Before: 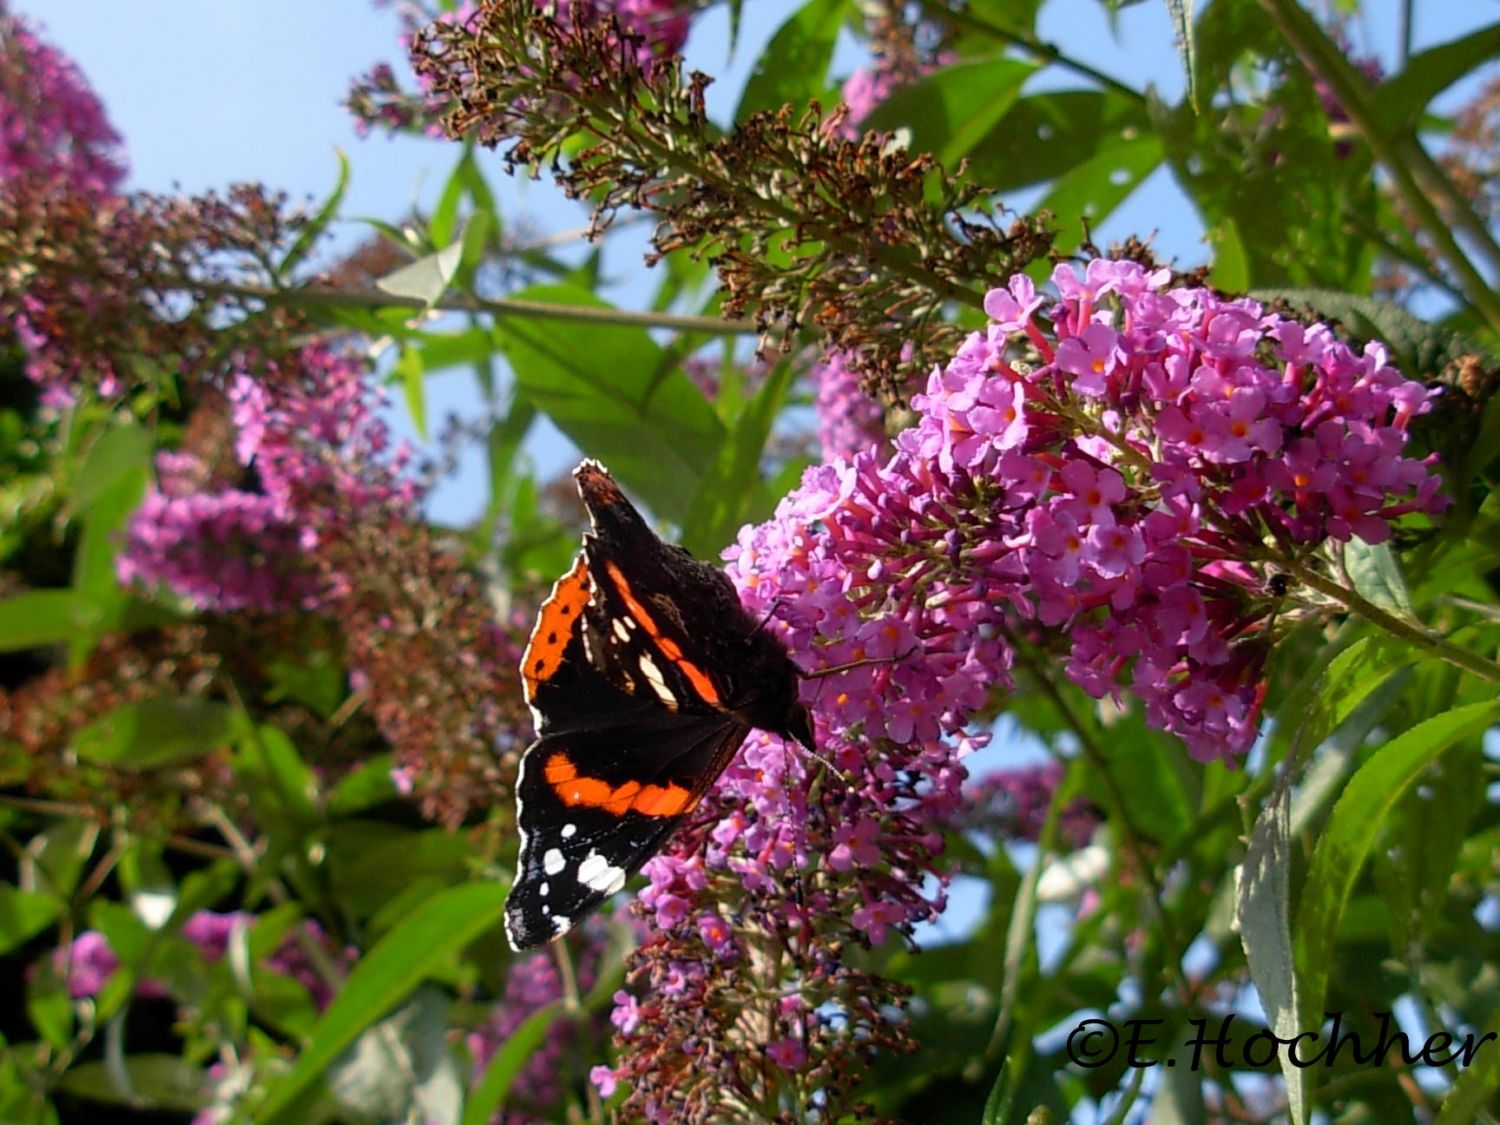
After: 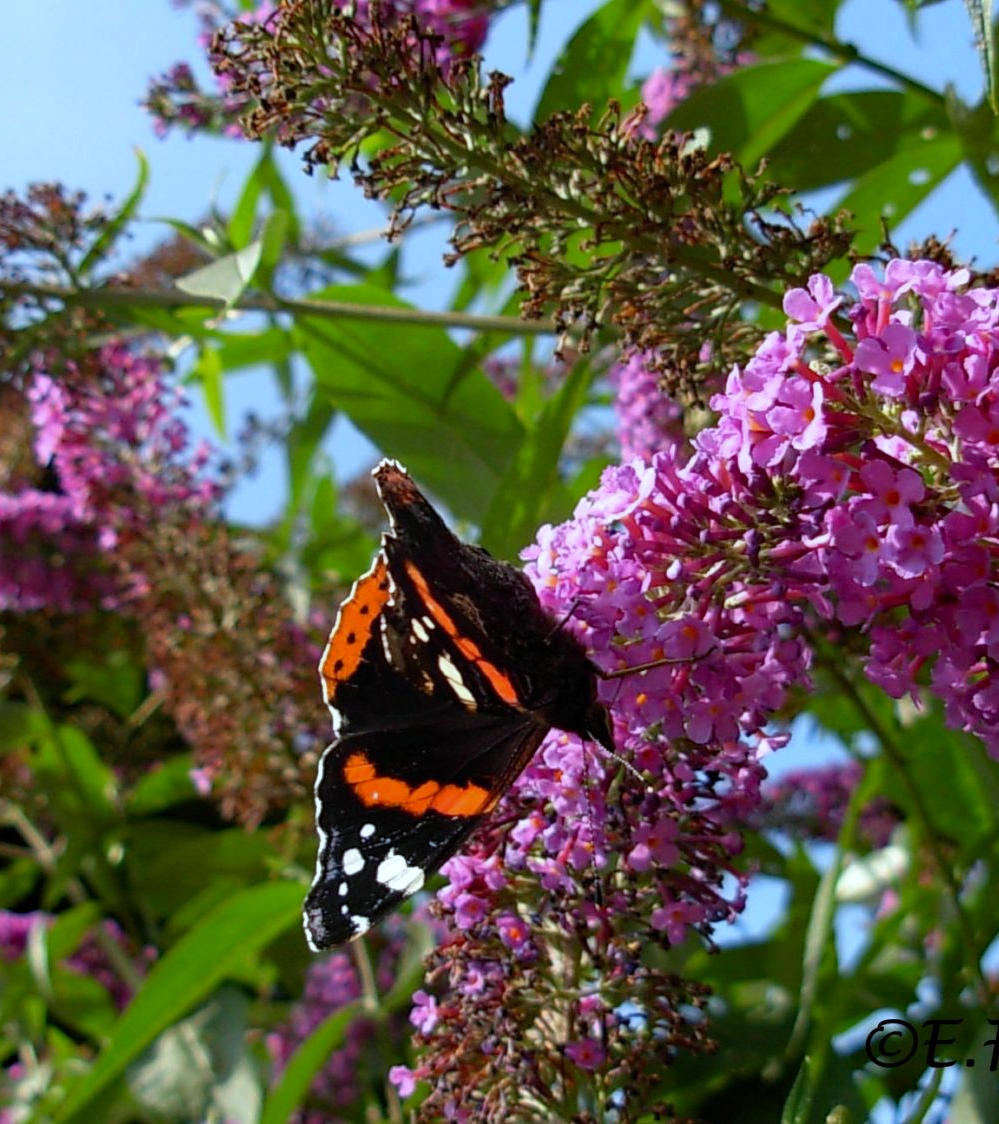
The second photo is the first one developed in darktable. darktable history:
crop and rotate: left 13.409%, right 19.924%
white balance: red 0.925, blue 1.046
haze removal: compatibility mode true, adaptive false
